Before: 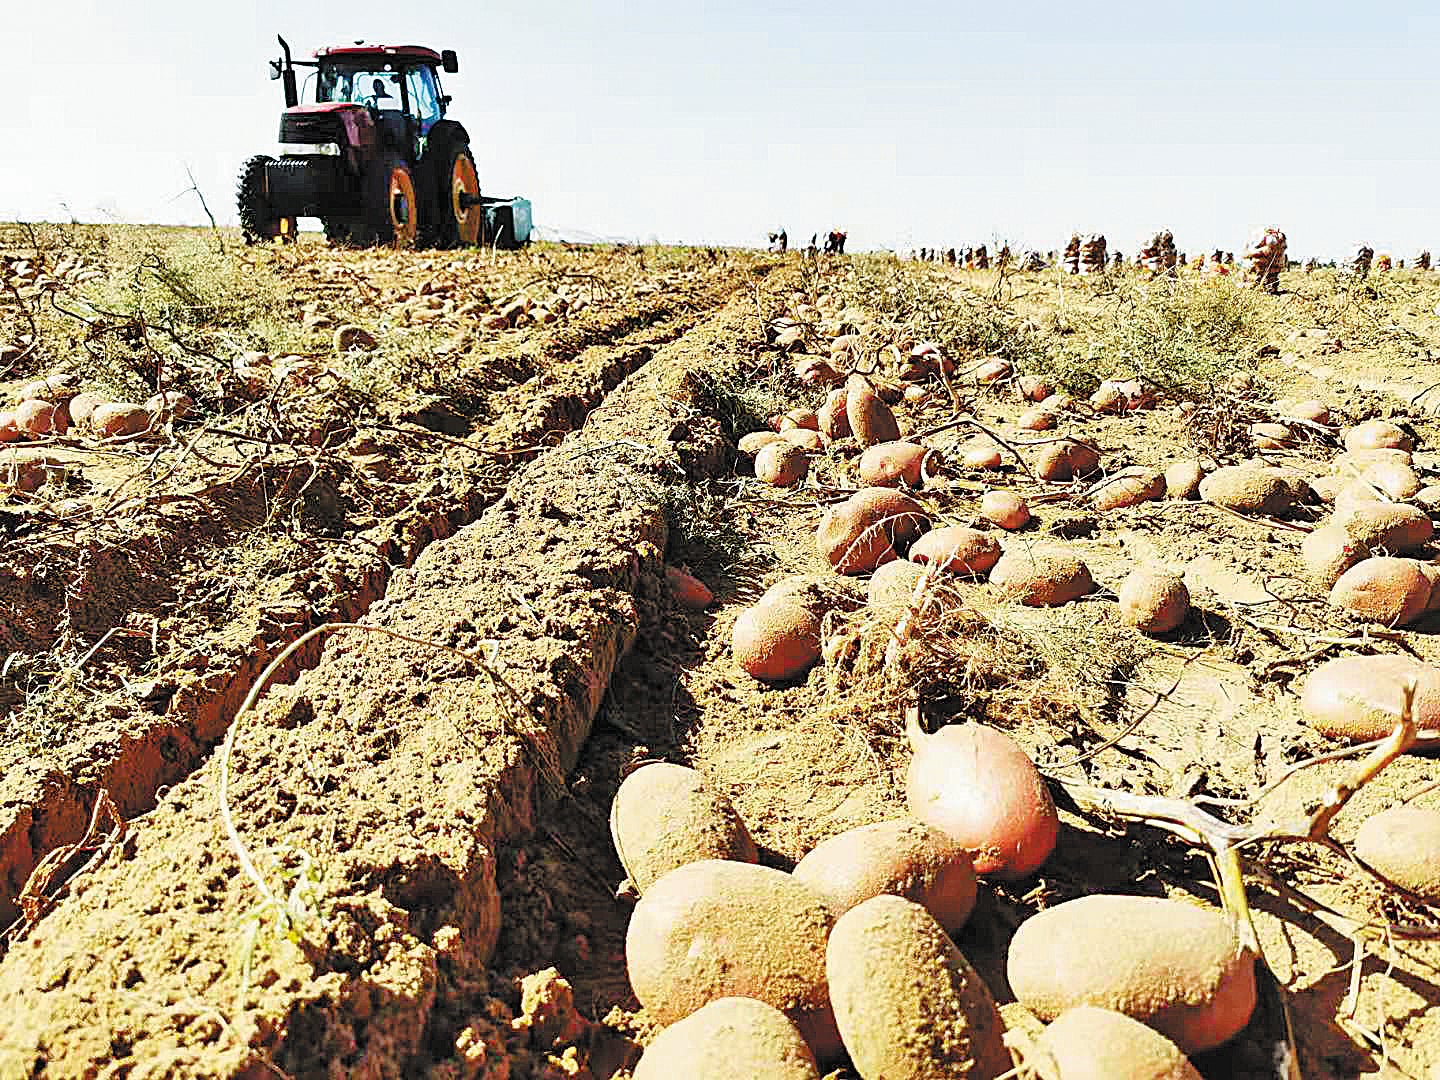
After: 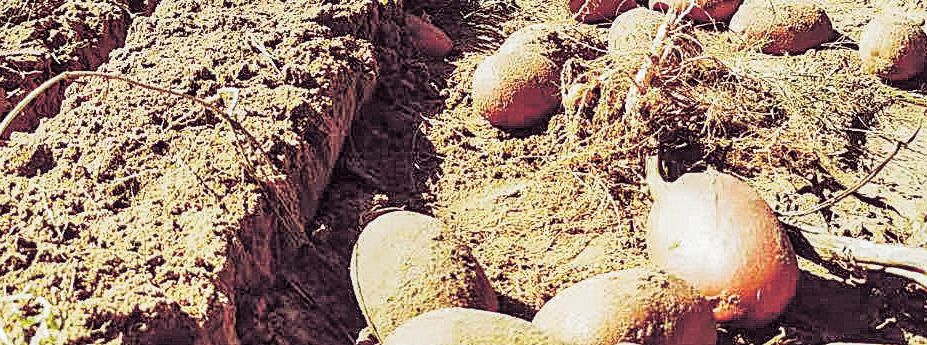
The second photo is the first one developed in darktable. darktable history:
crop: left 18.091%, top 51.13%, right 17.525%, bottom 16.85%
split-toning: shadows › hue 316.8°, shadows › saturation 0.47, highlights › hue 201.6°, highlights › saturation 0, balance -41.97, compress 28.01%
local contrast: on, module defaults
